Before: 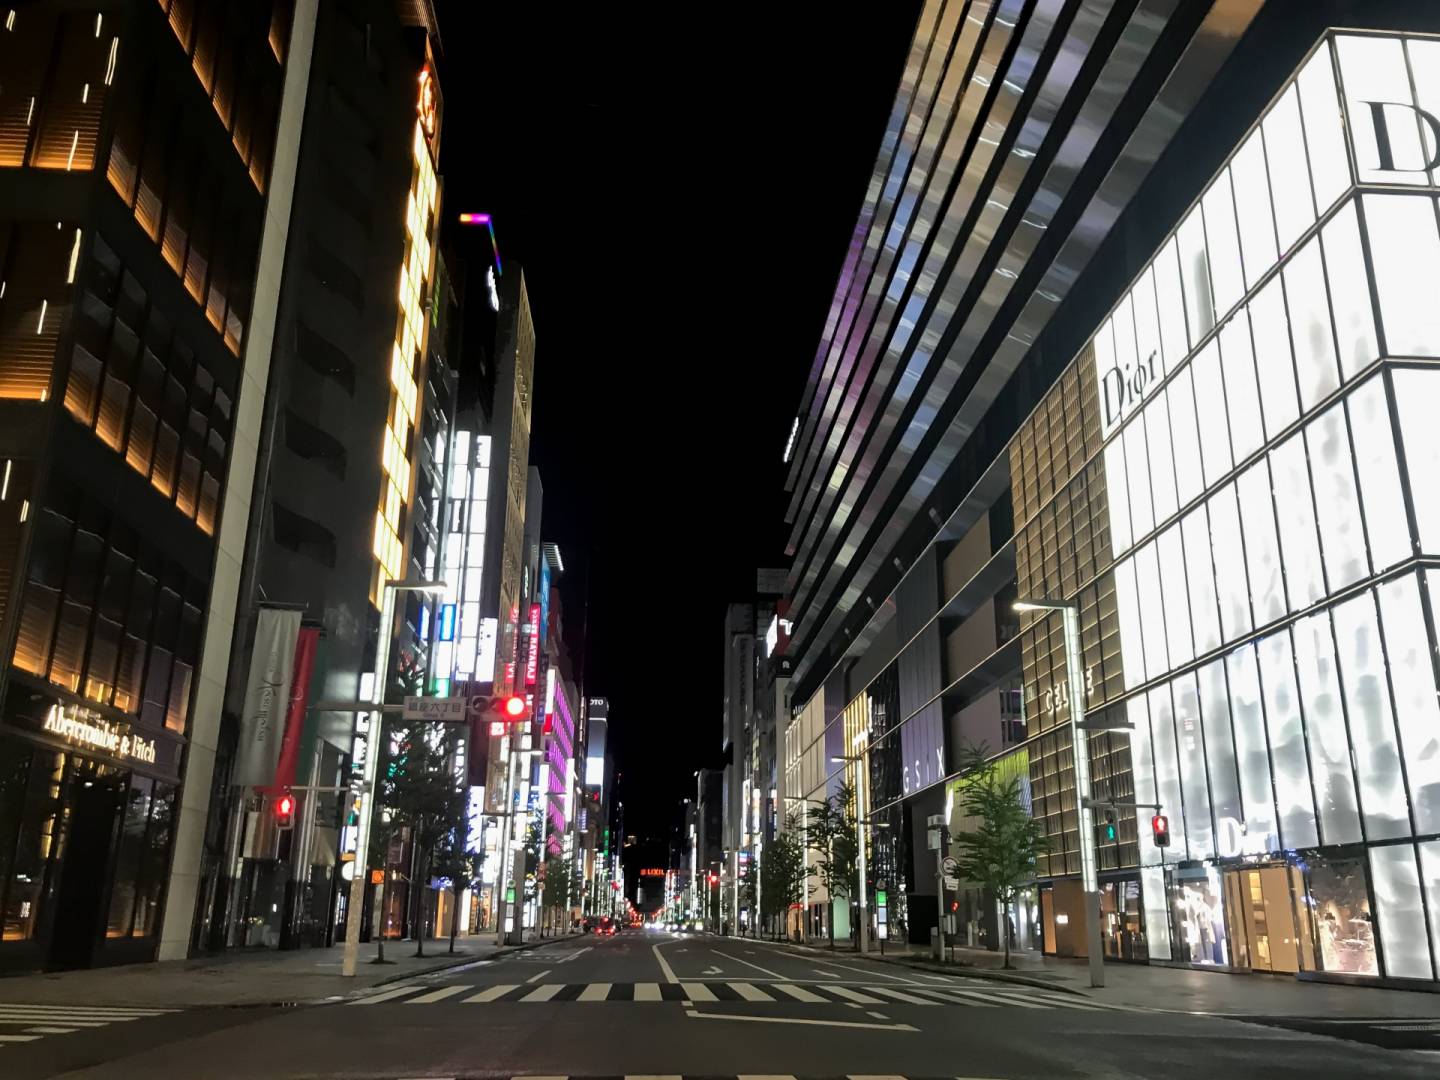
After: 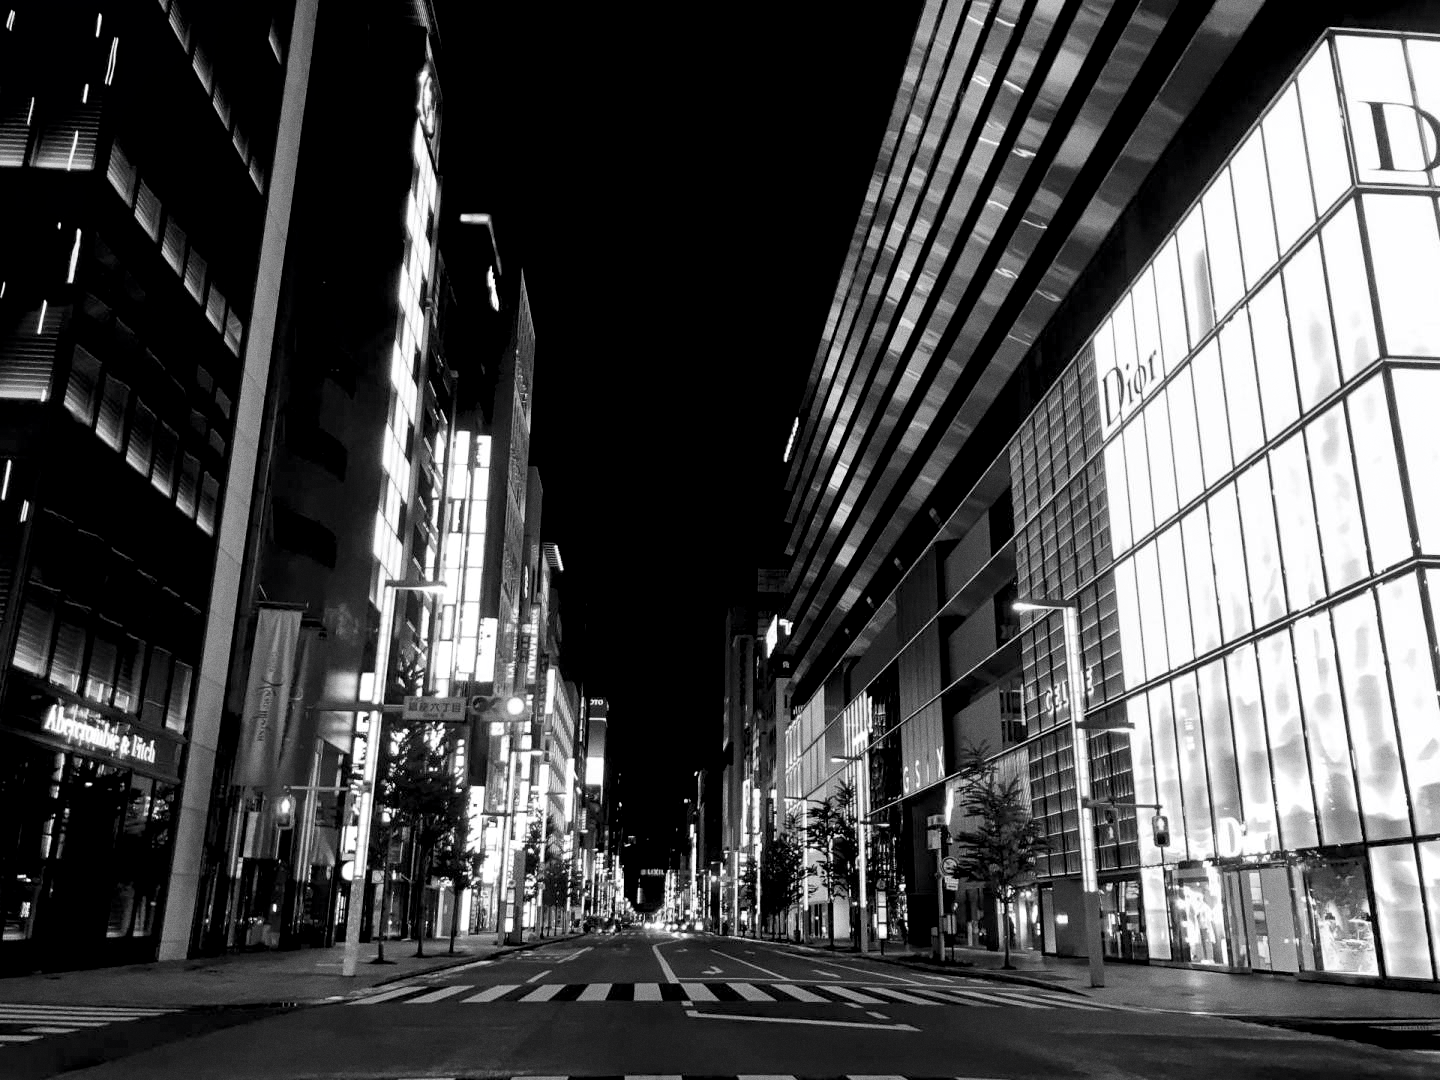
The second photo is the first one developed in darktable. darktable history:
white balance: red 1.08, blue 0.791
local contrast: highlights 123%, shadows 126%, detail 140%, midtone range 0.254
grain: coarseness 0.09 ISO
tone curve: curves: ch0 [(0, 0.013) (0.054, 0.018) (0.205, 0.191) (0.289, 0.292) (0.39, 0.424) (0.493, 0.551) (0.666, 0.743) (0.795, 0.841) (1, 0.998)]; ch1 [(0, 0) (0.385, 0.343) (0.439, 0.415) (0.494, 0.495) (0.501, 0.501) (0.51, 0.509) (0.54, 0.552) (0.586, 0.614) (0.66, 0.706) (0.783, 0.804) (1, 1)]; ch2 [(0, 0) (0.32, 0.281) (0.403, 0.399) (0.441, 0.428) (0.47, 0.469) (0.498, 0.496) (0.524, 0.538) (0.566, 0.579) (0.633, 0.665) (0.7, 0.711) (1, 1)], color space Lab, independent channels, preserve colors none
color calibration: output gray [0.253, 0.26, 0.487, 0], gray › normalize channels true, illuminant same as pipeline (D50), adaptation XYZ, x 0.346, y 0.359, gamut compression 0
